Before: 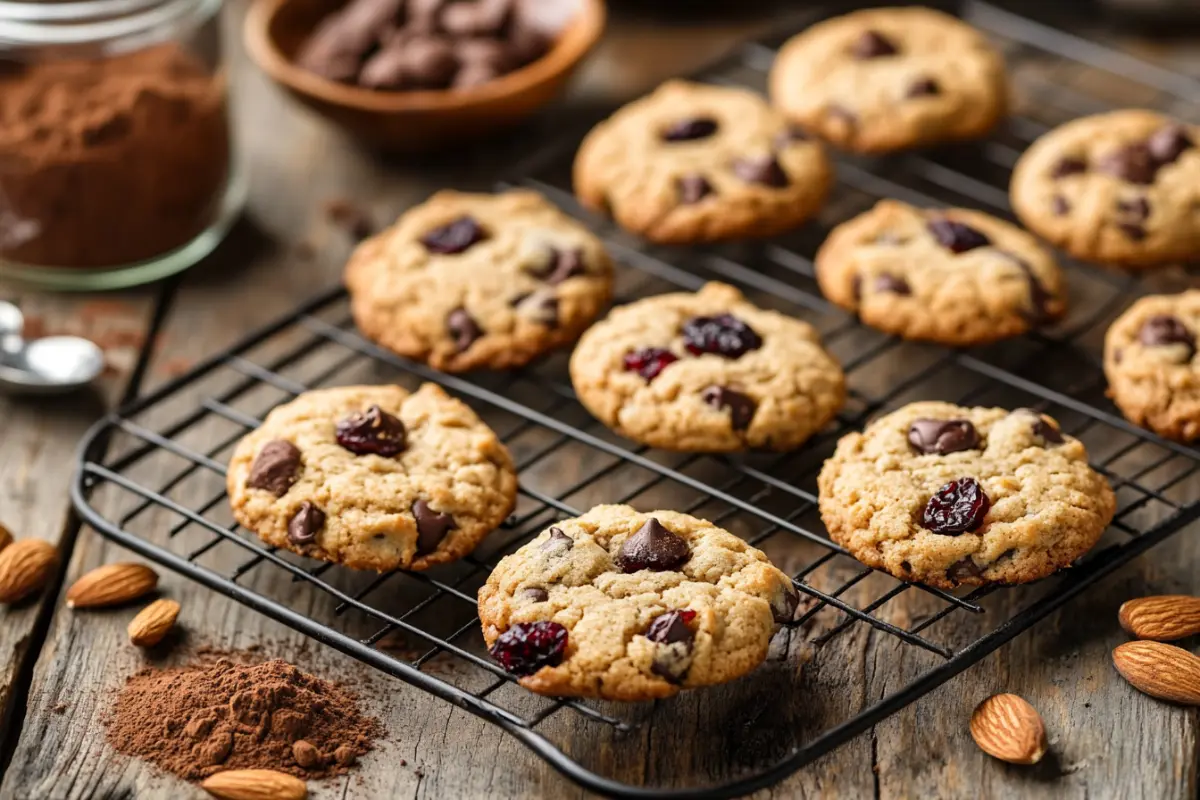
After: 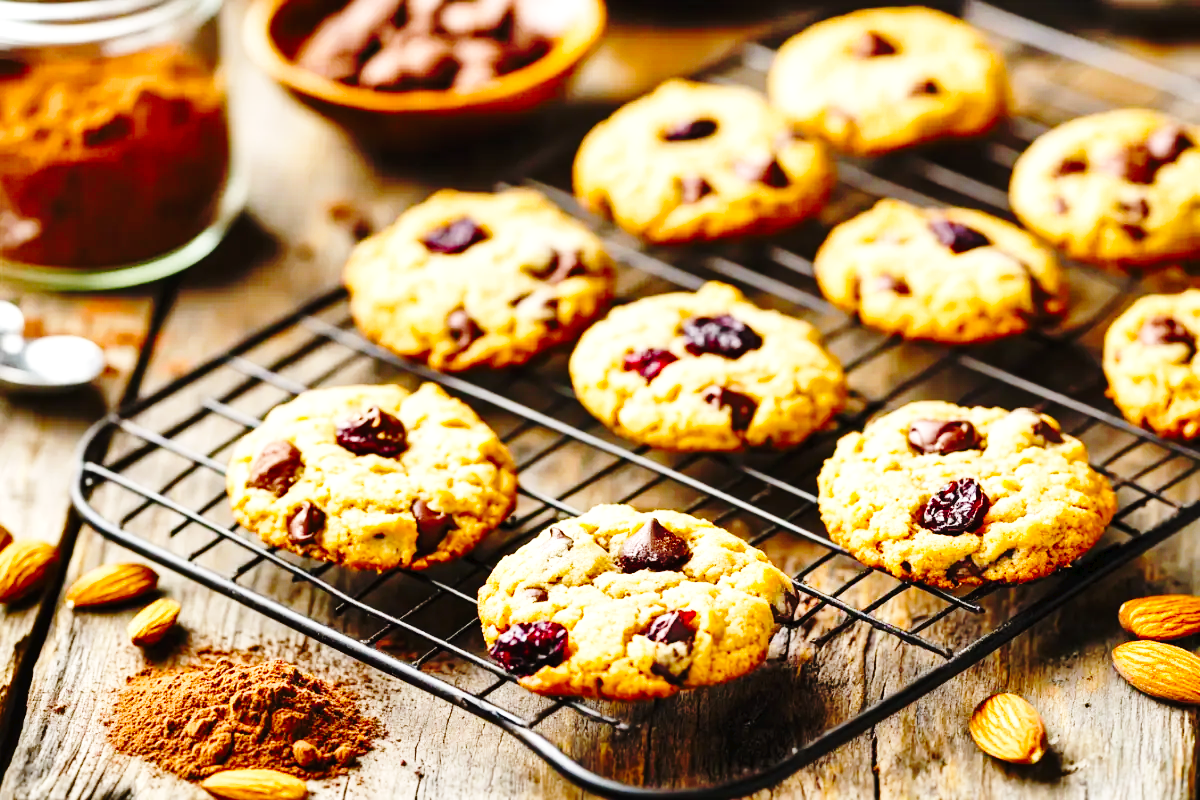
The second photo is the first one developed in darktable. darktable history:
tone curve: curves: ch0 [(0, 0) (0.003, 0.018) (0.011, 0.019) (0.025, 0.024) (0.044, 0.037) (0.069, 0.053) (0.1, 0.075) (0.136, 0.105) (0.177, 0.136) (0.224, 0.179) (0.277, 0.244) (0.335, 0.319) (0.399, 0.4) (0.468, 0.495) (0.543, 0.58) (0.623, 0.671) (0.709, 0.757) (0.801, 0.838) (0.898, 0.913) (1, 1)], preserve colors none
base curve: curves: ch0 [(0, 0) (0.028, 0.03) (0.121, 0.232) (0.46, 0.748) (0.859, 0.968) (1, 1)], preserve colors none
color balance rgb: perceptual saturation grading › global saturation 20%, global vibrance 20%
shadows and highlights: shadows 60, highlights -60.23, soften with gaussian
exposure: exposure 0.648 EV, compensate highlight preservation false
